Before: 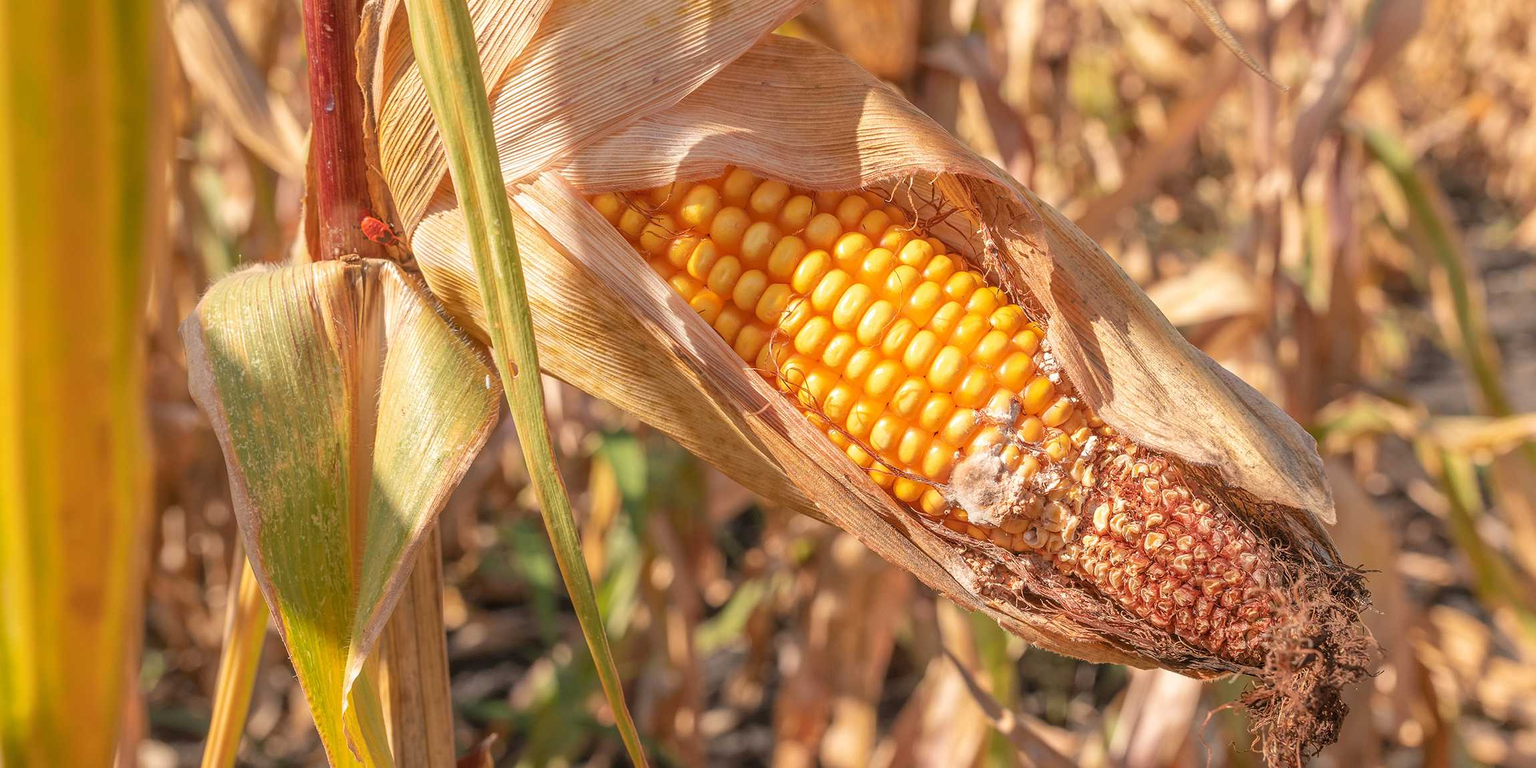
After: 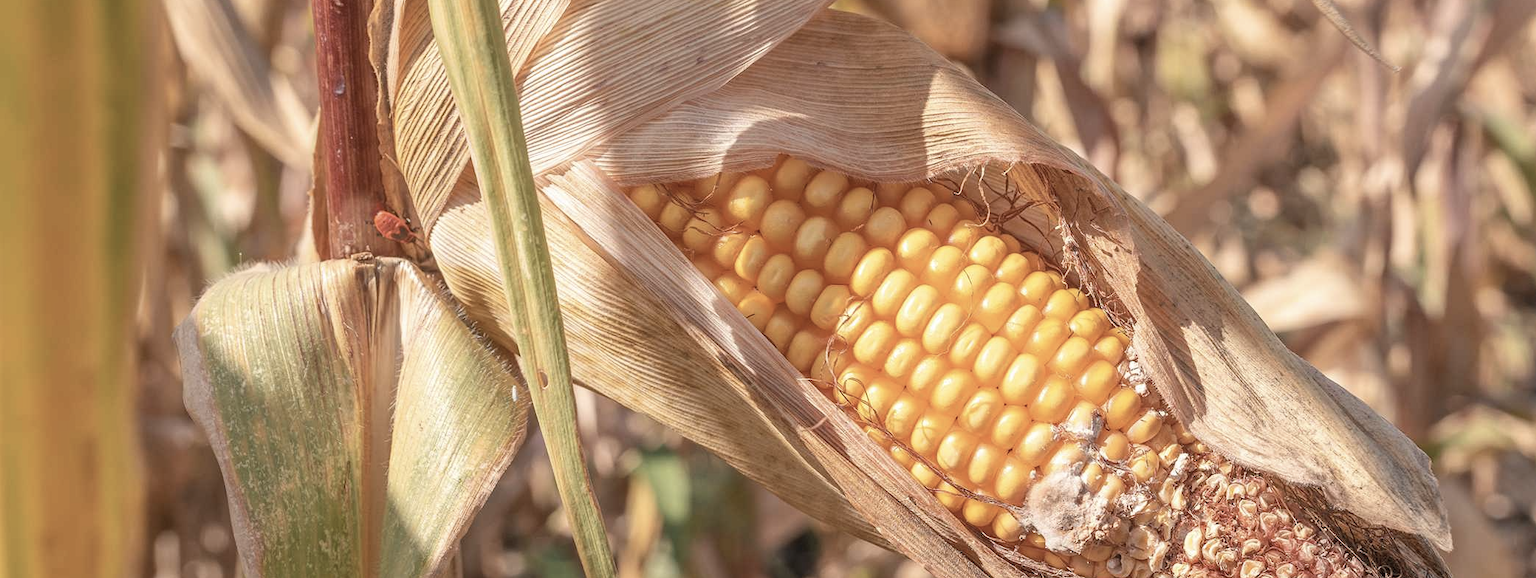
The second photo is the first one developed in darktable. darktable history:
contrast brightness saturation: contrast 0.1, saturation -0.36
crop: left 1.509%, top 3.452%, right 7.696%, bottom 28.452%
